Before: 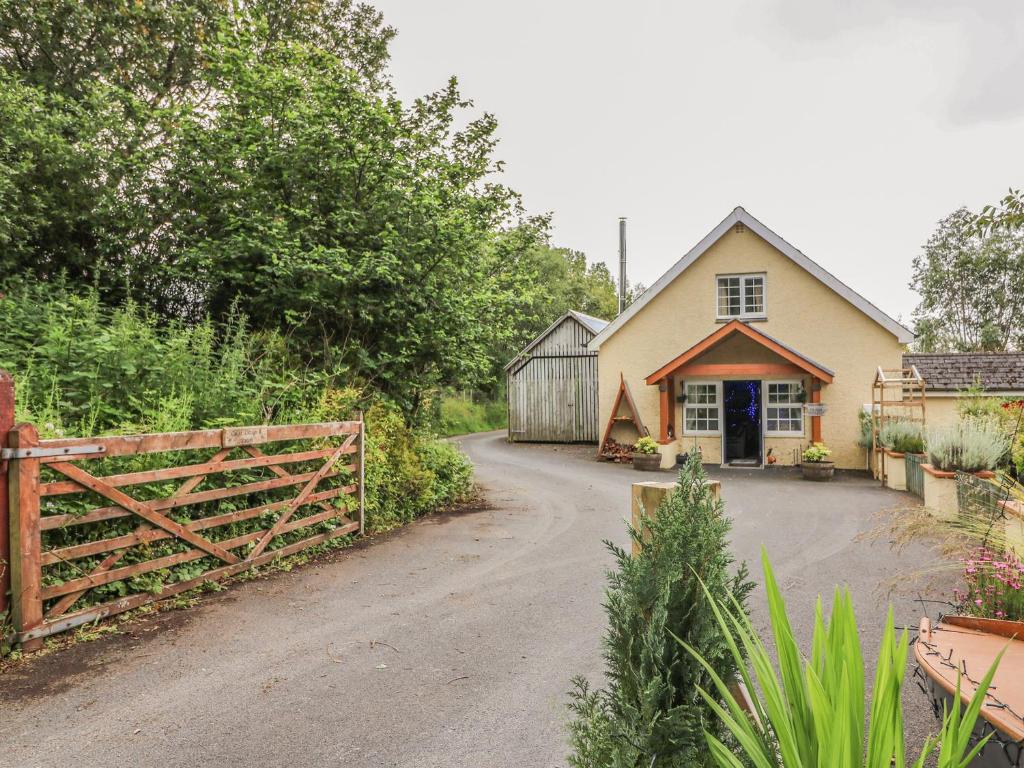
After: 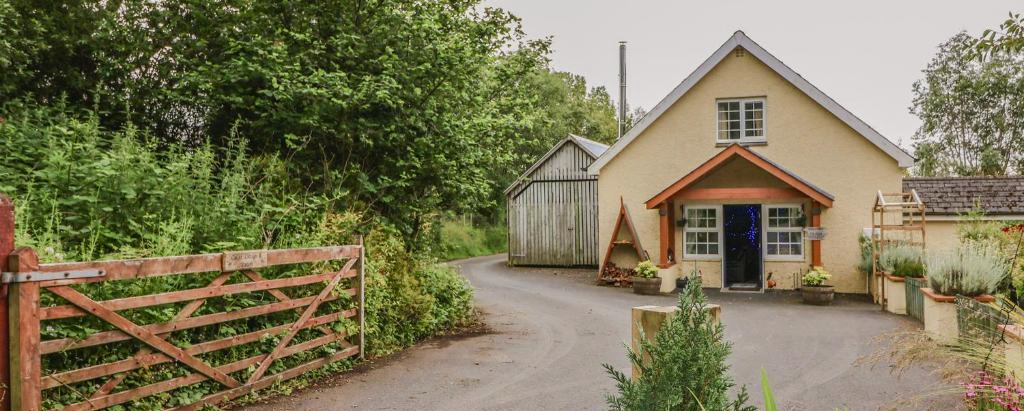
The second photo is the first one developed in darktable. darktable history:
color balance rgb: shadows lift › luminance -10%, shadows lift › chroma 1%, shadows lift › hue 113°, power › luminance -15%, highlights gain › chroma 0.2%, highlights gain › hue 333°, global offset › luminance 0.5%, perceptual saturation grading › global saturation 20%, perceptual saturation grading › highlights -50%, perceptual saturation grading › shadows 25%, contrast -10%
crop and rotate: top 23.043%, bottom 23.437%
velvia: on, module defaults
